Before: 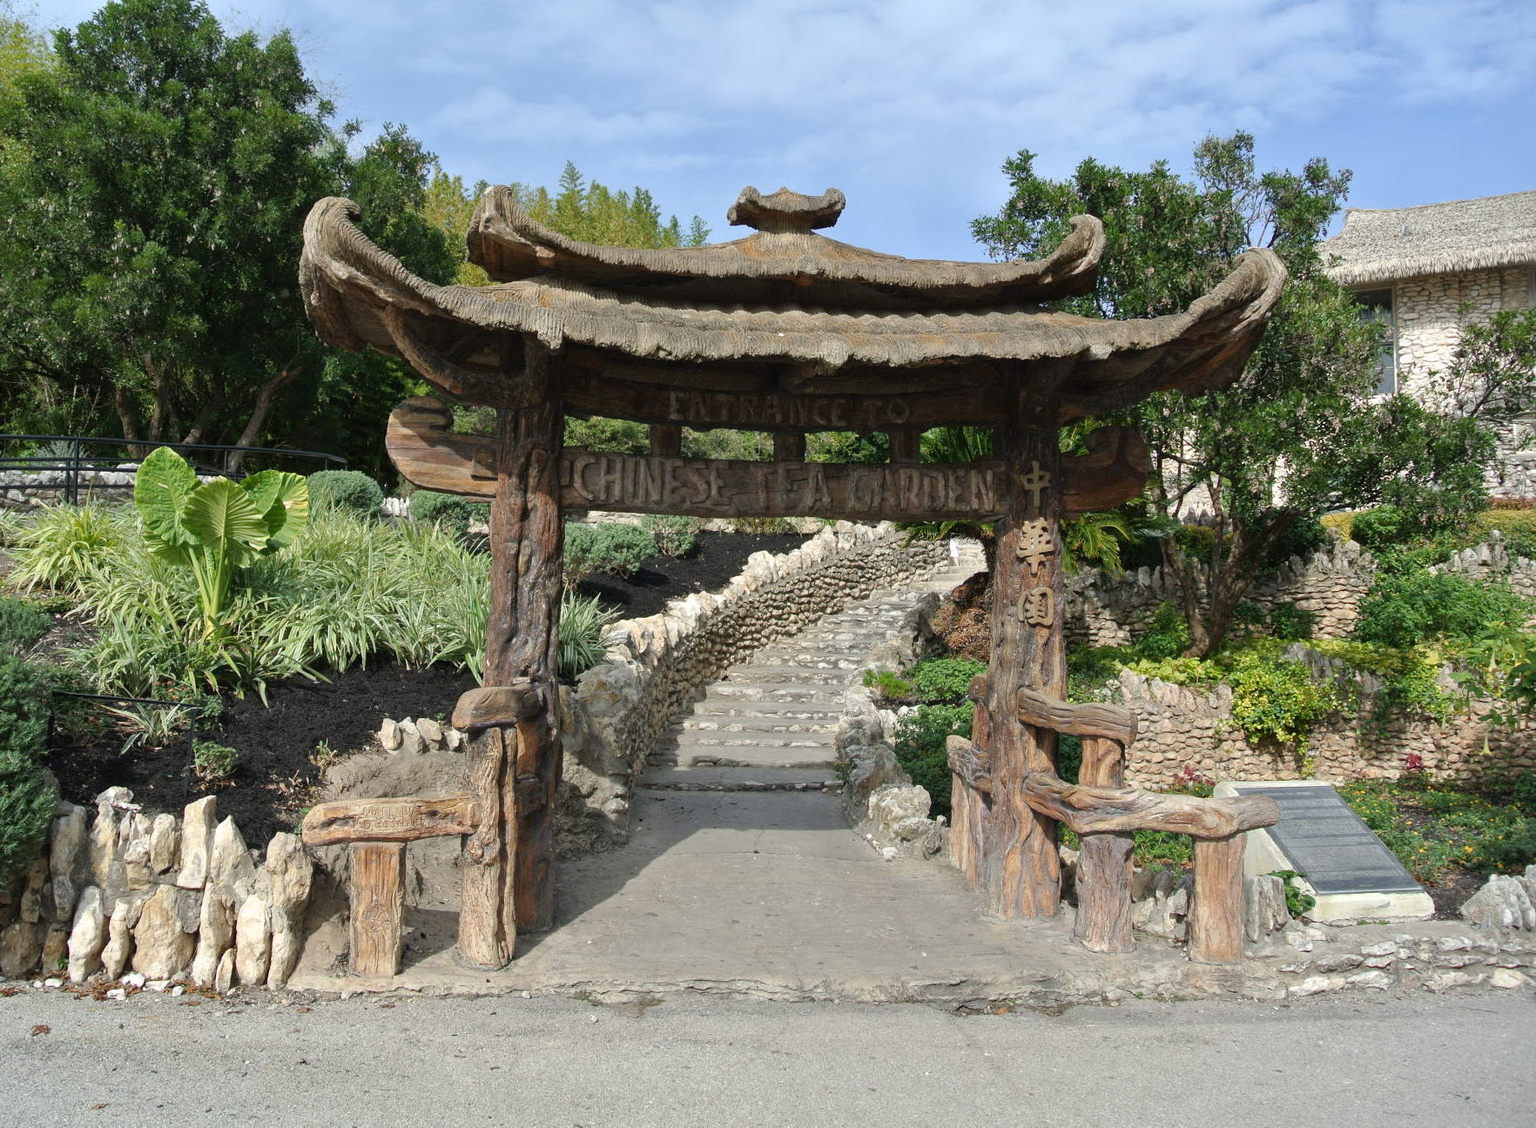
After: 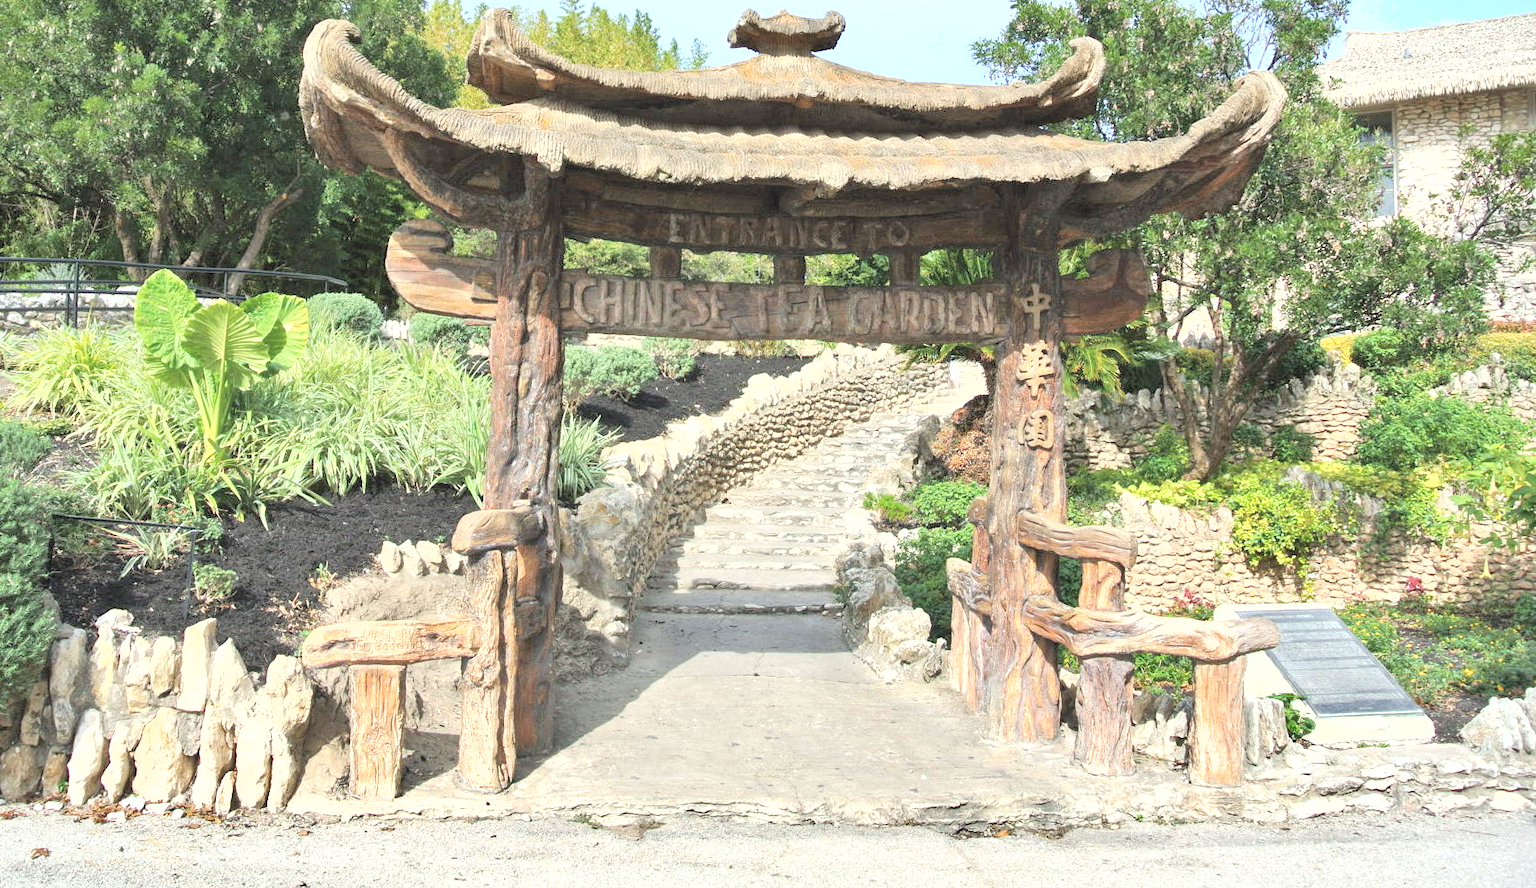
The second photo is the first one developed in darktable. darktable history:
exposure: black level correction 0, exposure 1 EV, compensate exposure bias true, compensate highlight preservation false
global tonemap: drago (0.7, 100)
crop and rotate: top 15.774%, bottom 5.506%
shadows and highlights: low approximation 0.01, soften with gaussian
